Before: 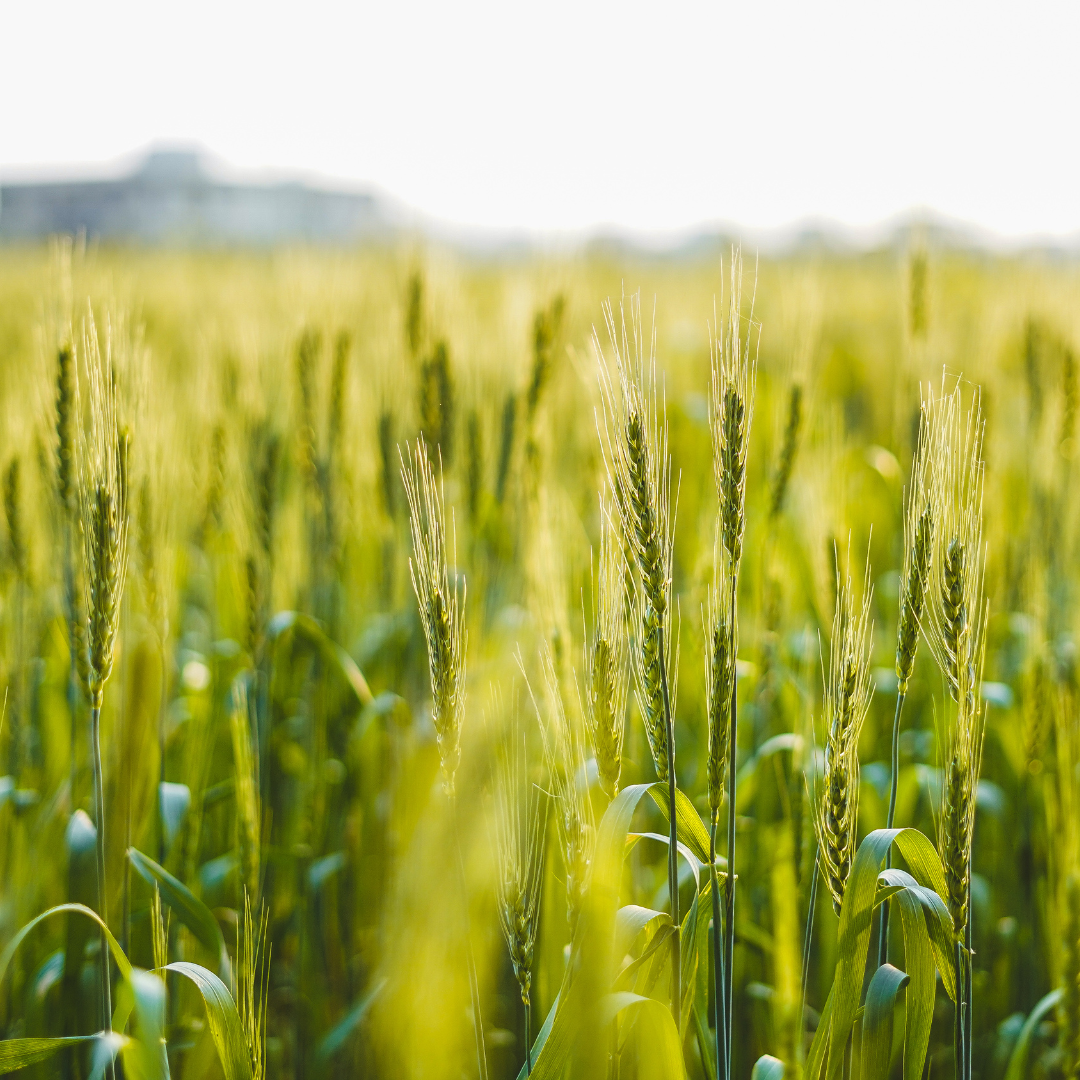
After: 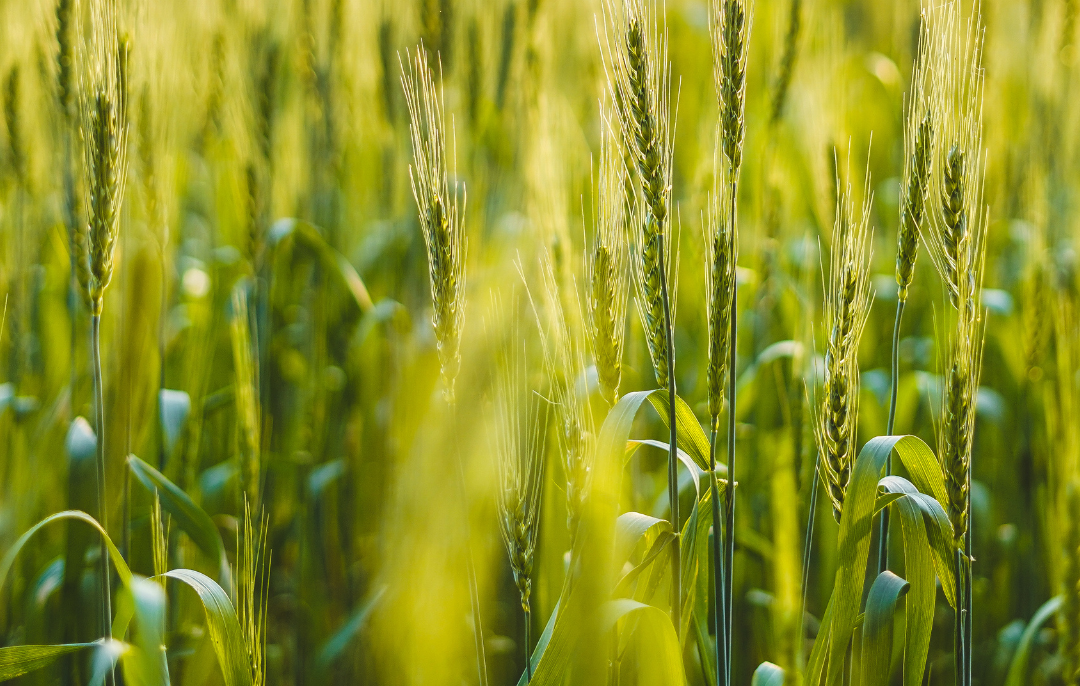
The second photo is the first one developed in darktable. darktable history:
tone equalizer: on, module defaults
crop and rotate: top 36.435%
